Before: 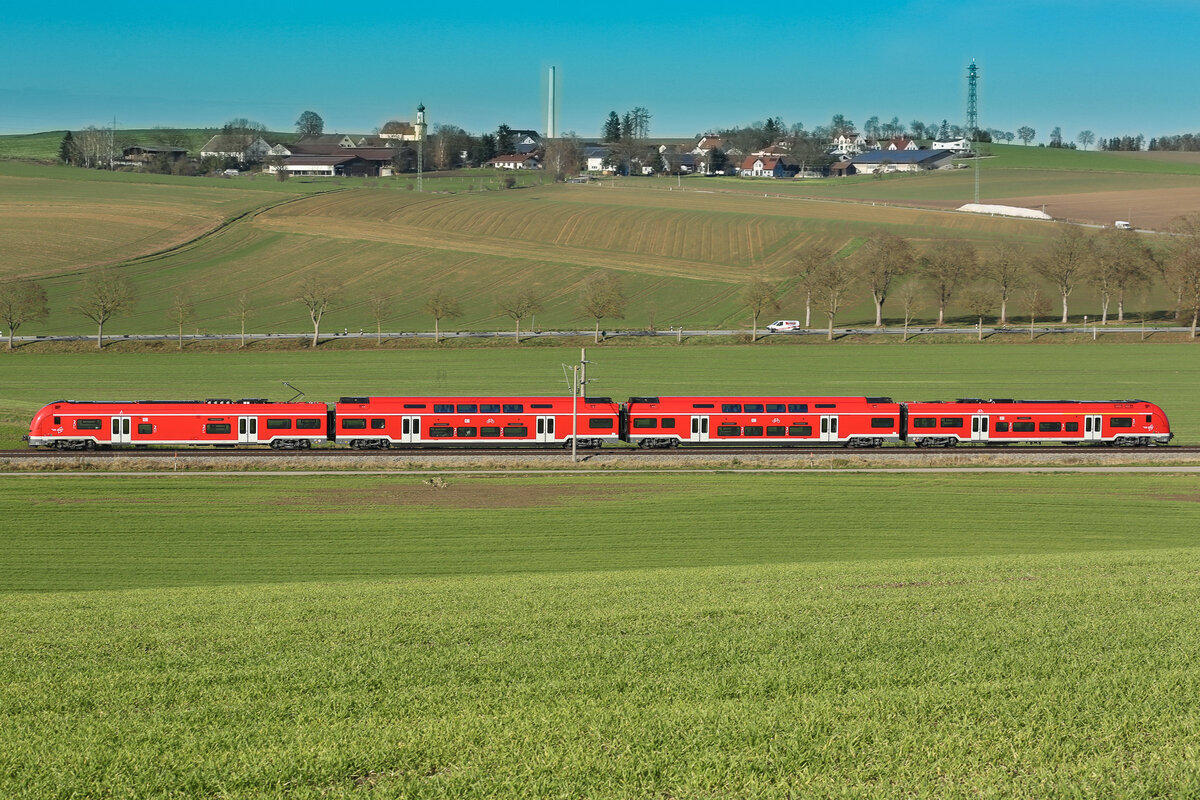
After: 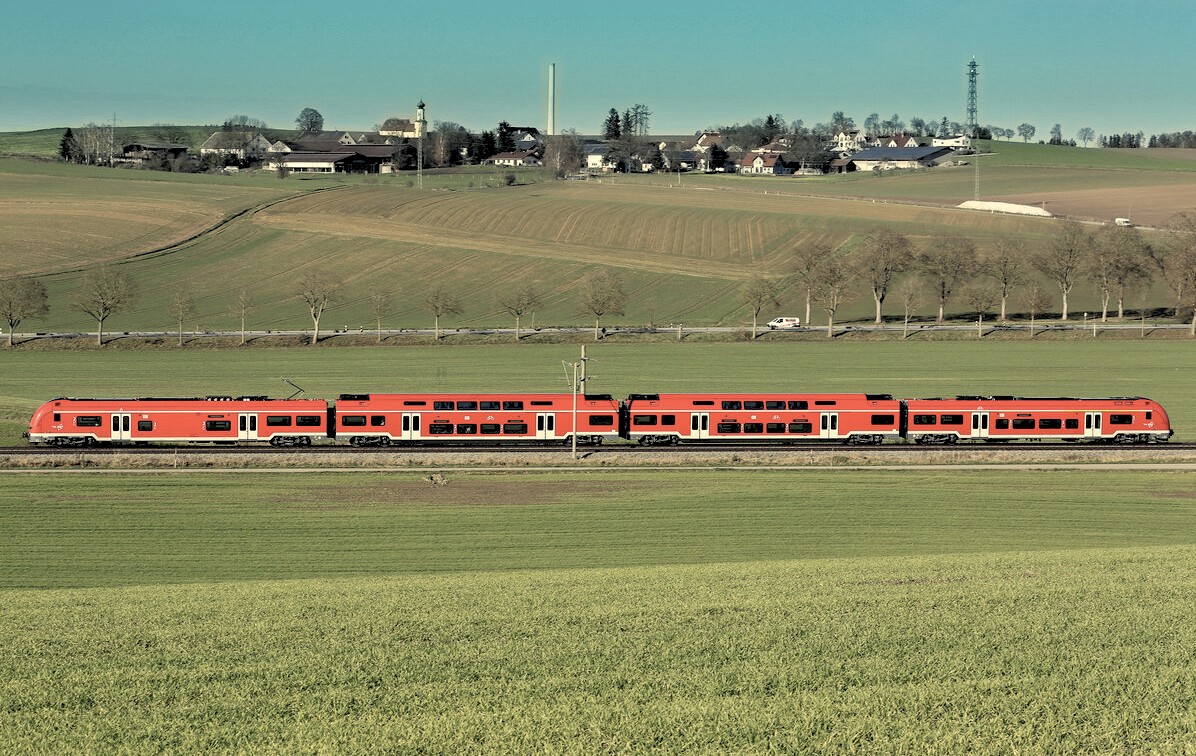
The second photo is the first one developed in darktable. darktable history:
crop: top 0.448%, right 0.264%, bottom 5.045%
contrast brightness saturation: contrast 0.1, saturation -0.3
color balance rgb: shadows lift › chroma 2%, shadows lift › hue 263°, highlights gain › chroma 8%, highlights gain › hue 84°, linear chroma grading › global chroma -15%, saturation formula JzAzBz (2021)
shadows and highlights: shadows 75, highlights -25, soften with gaussian
color correction: saturation 1.11
rgb levels: levels [[0.029, 0.461, 0.922], [0, 0.5, 1], [0, 0.5, 1]]
exposure: black level correction 0.001, compensate highlight preservation false
